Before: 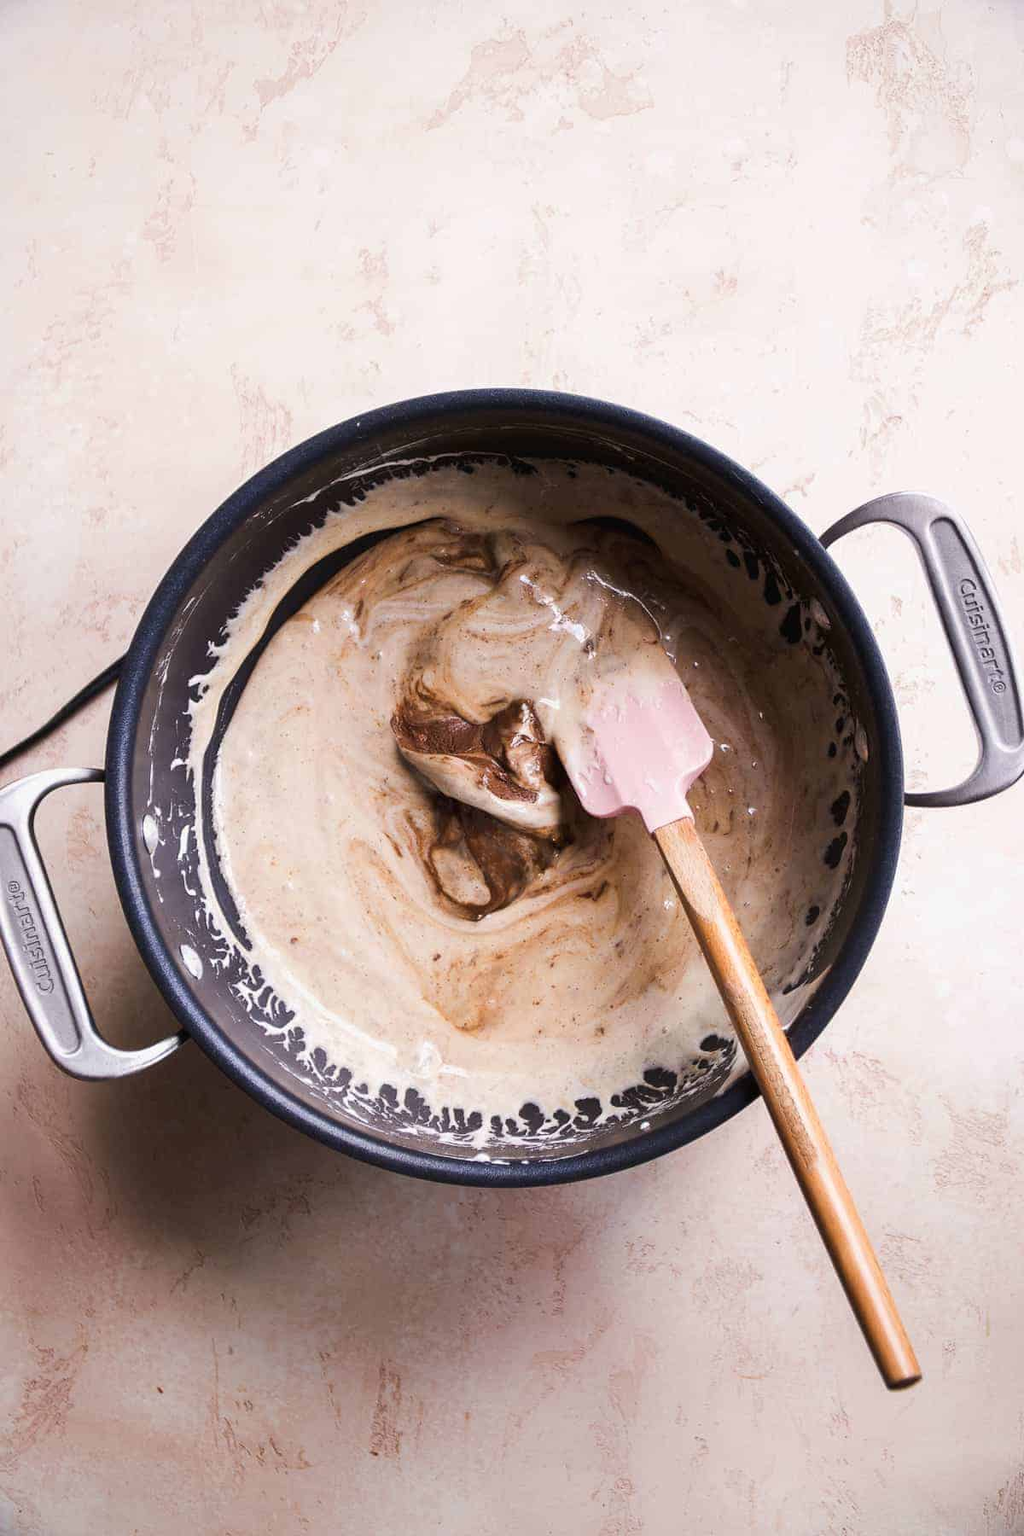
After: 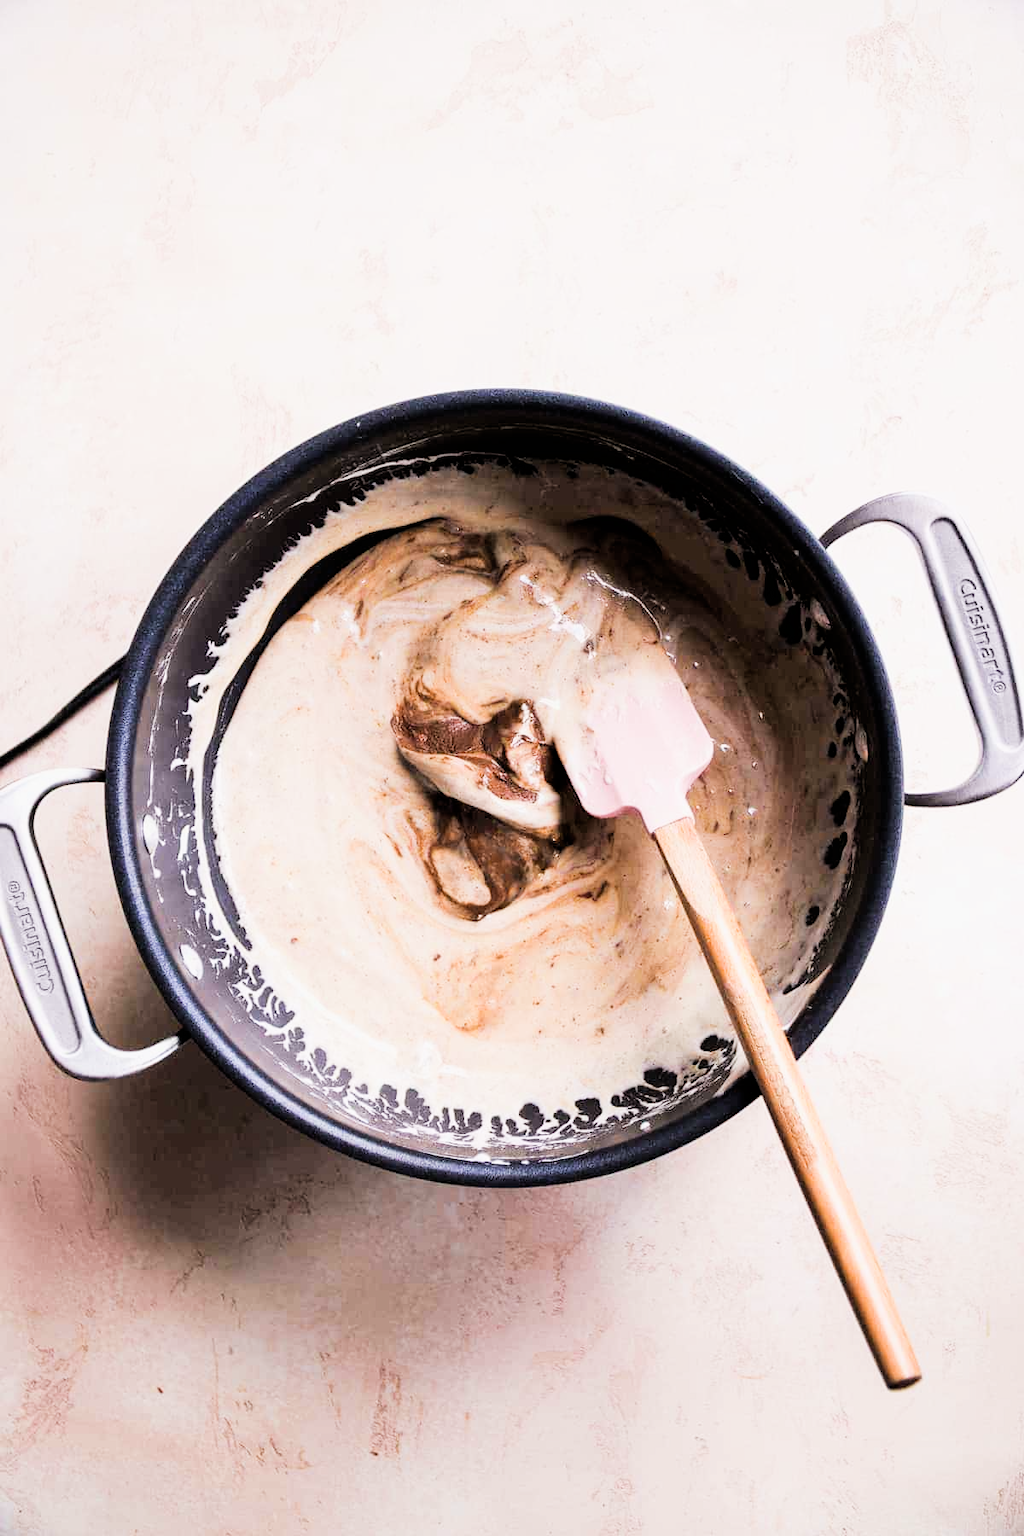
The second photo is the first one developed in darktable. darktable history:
filmic rgb: black relative exposure -5 EV, hardness 2.88, contrast 1.3, highlights saturation mix -30%
exposure: black level correction 0, exposure 0.953 EV, compensate exposure bias true, compensate highlight preservation false
